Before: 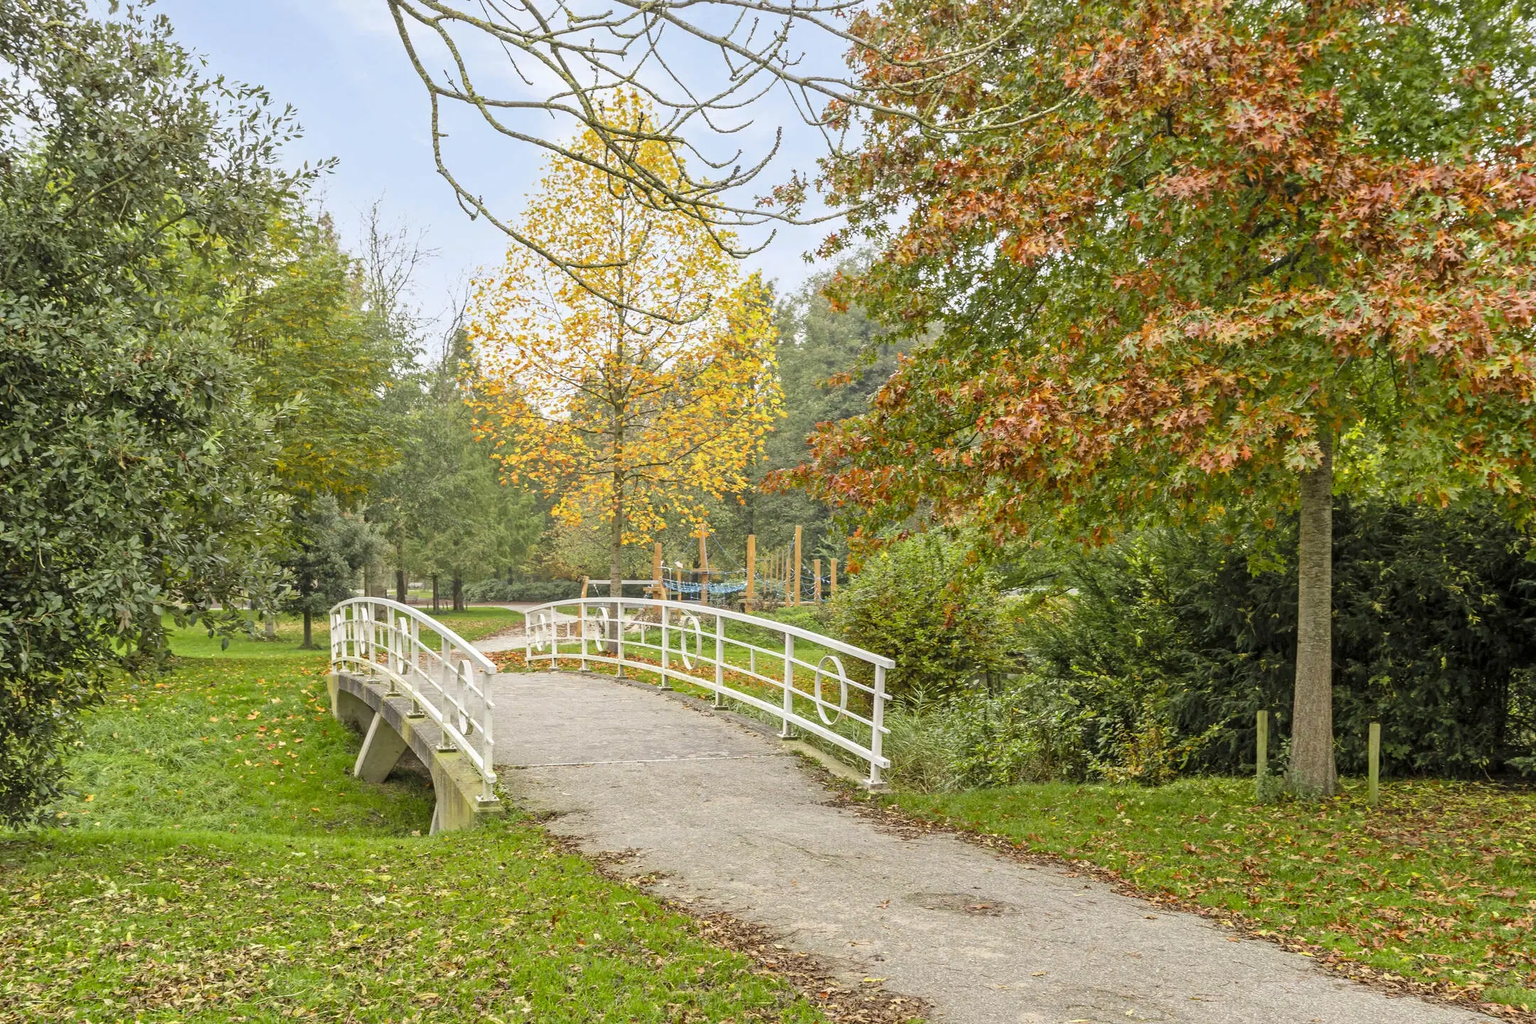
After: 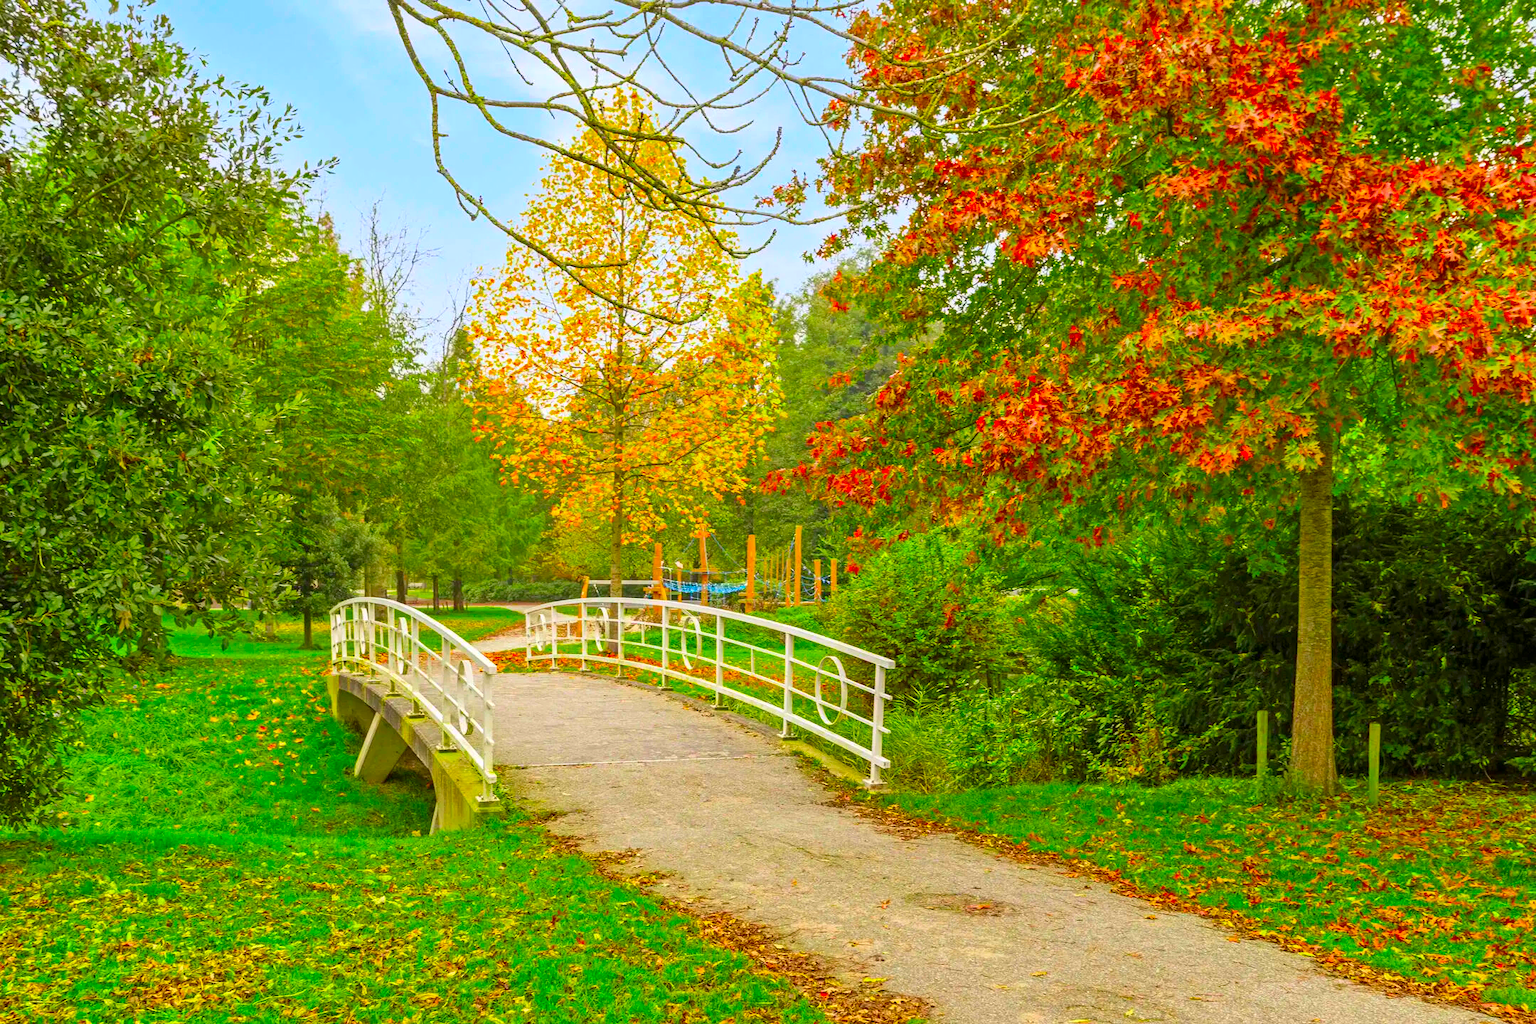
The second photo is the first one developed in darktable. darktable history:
color correction: highlights b* -0.062, saturation 2.97
